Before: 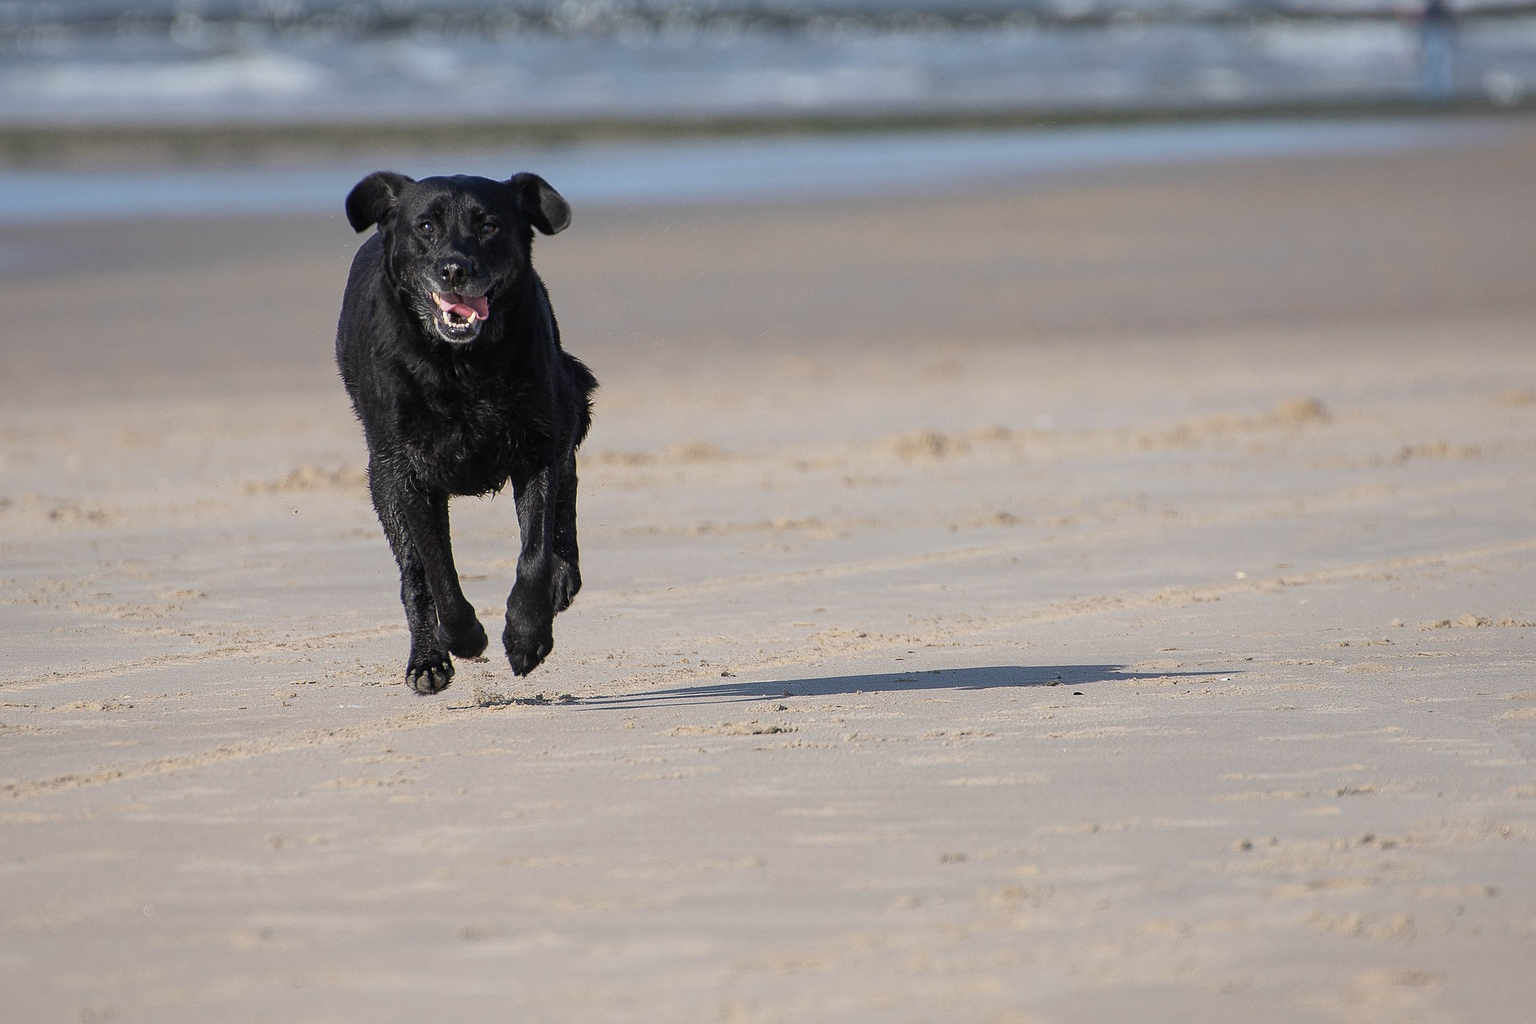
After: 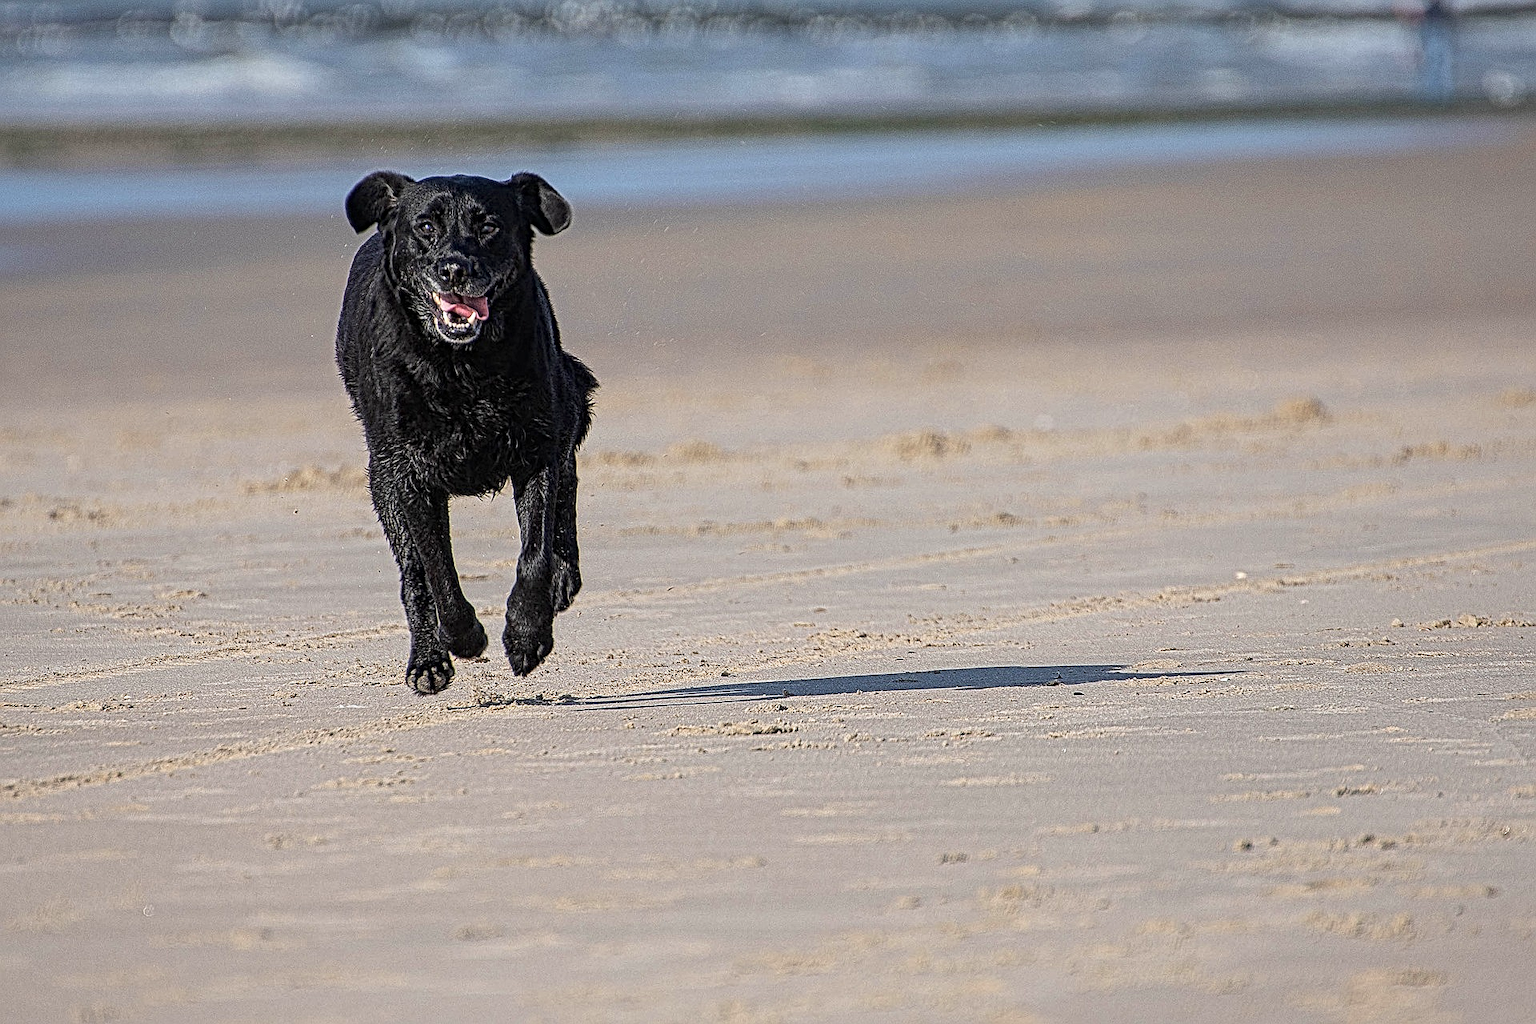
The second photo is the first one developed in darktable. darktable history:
velvia: strength 14.77%
local contrast: mode bilateral grid, contrast 19, coarseness 3, detail 299%, midtone range 0.2
